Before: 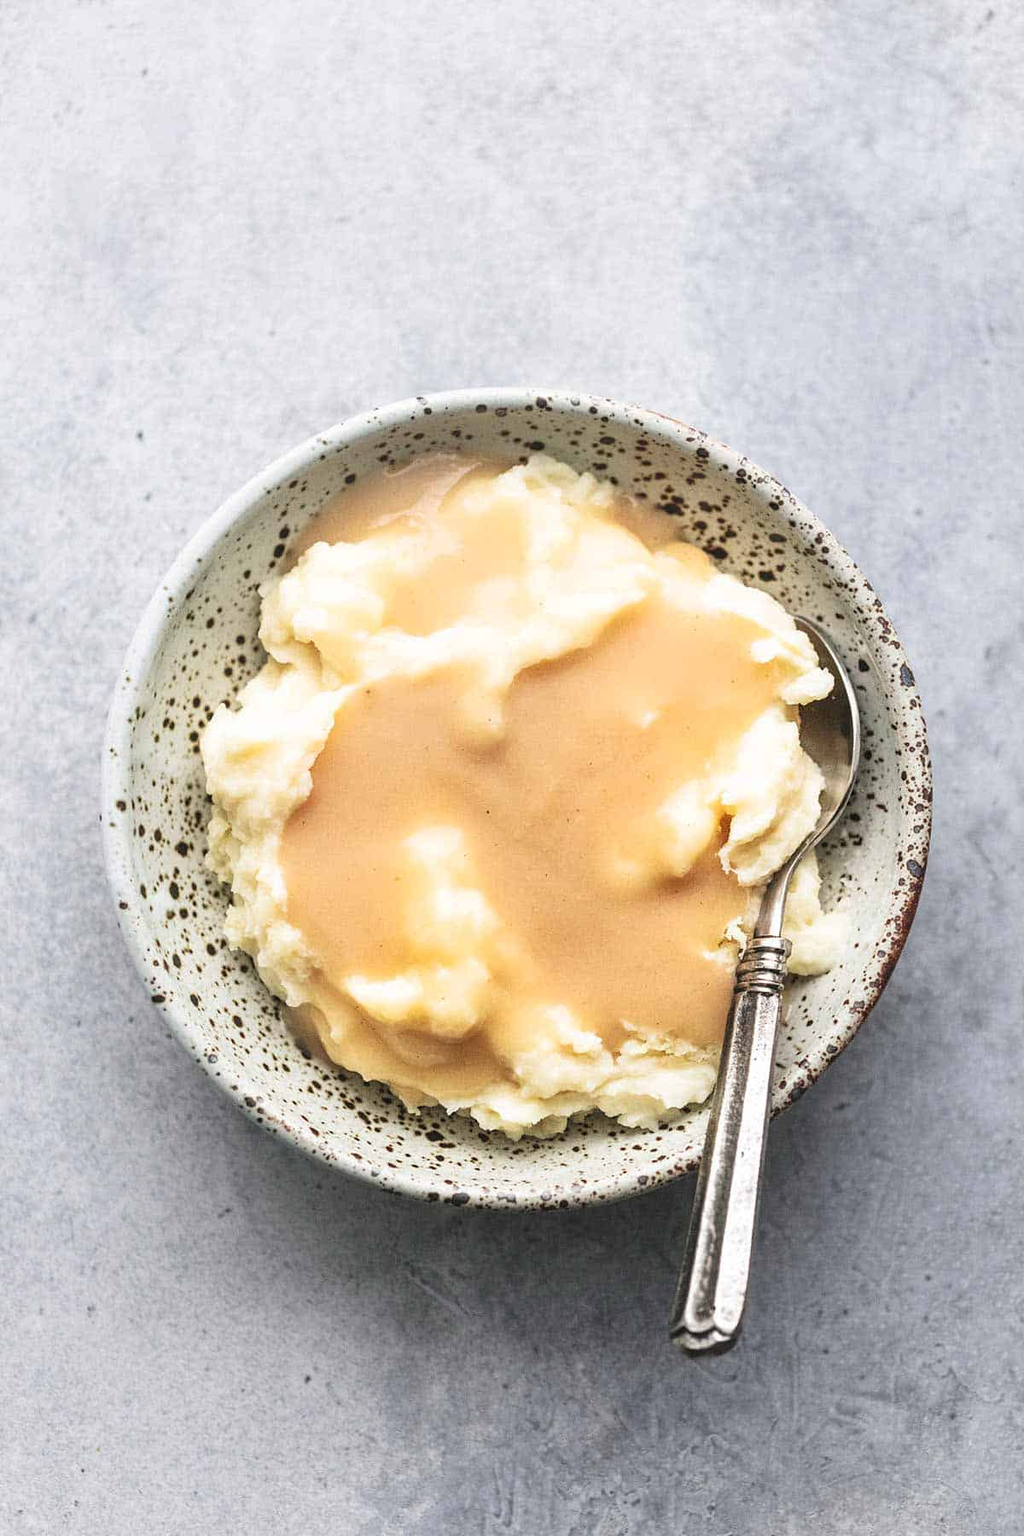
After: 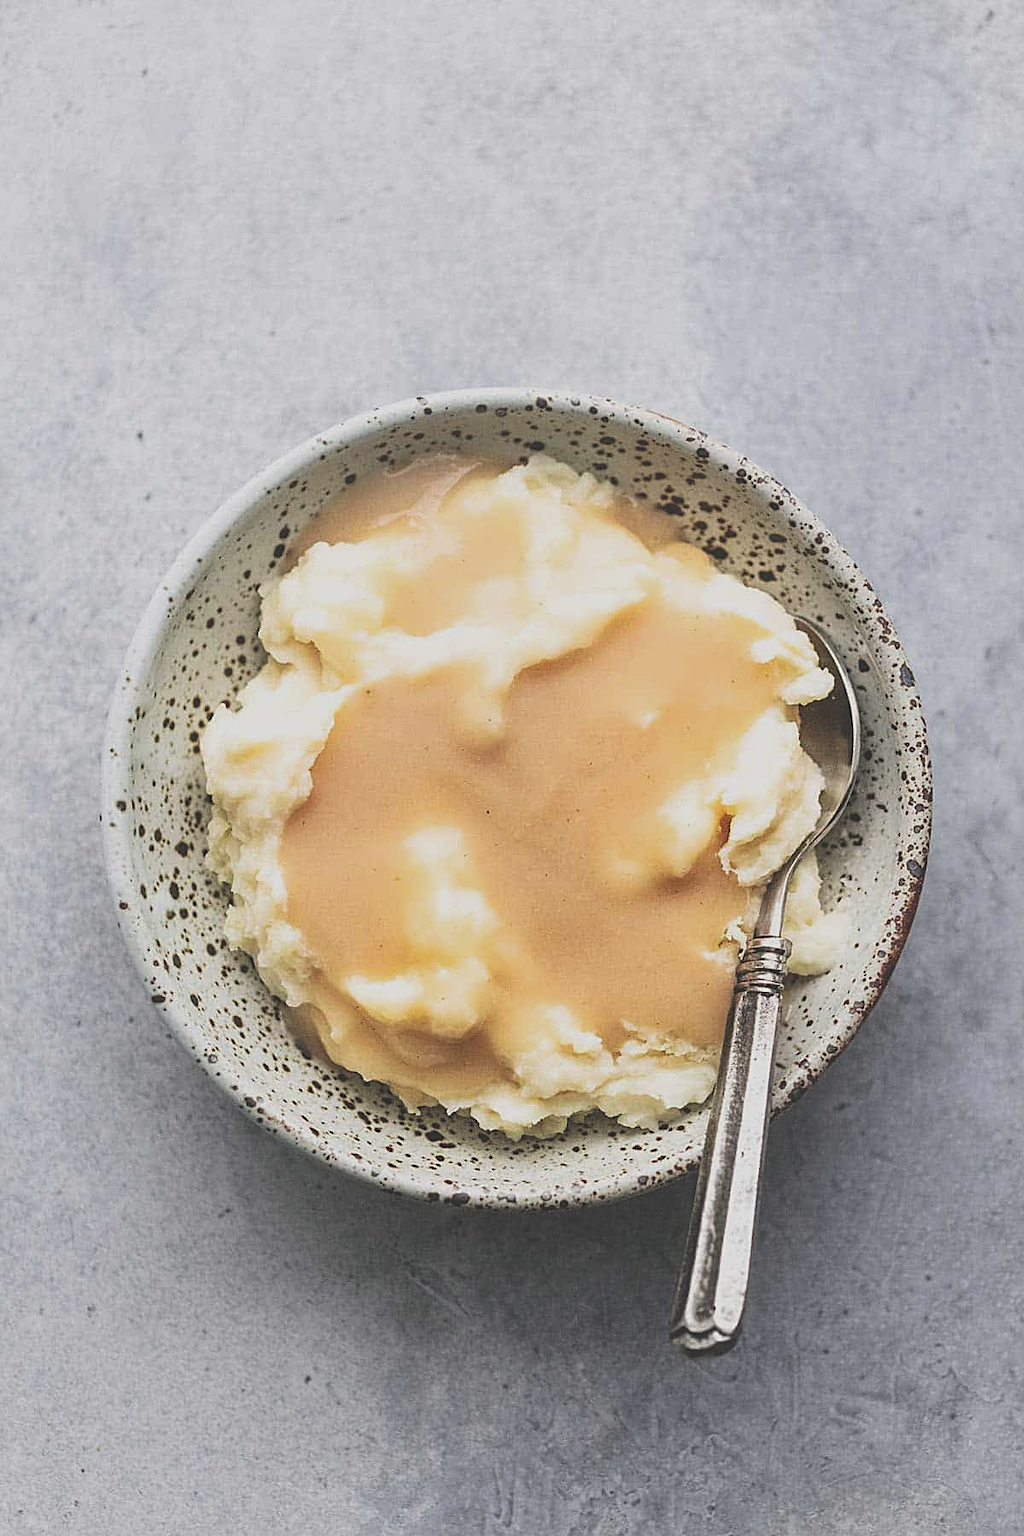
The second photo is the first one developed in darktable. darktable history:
exposure: black level correction -0.035, exposure -0.497 EV, compensate highlight preservation false
sharpen: on, module defaults
